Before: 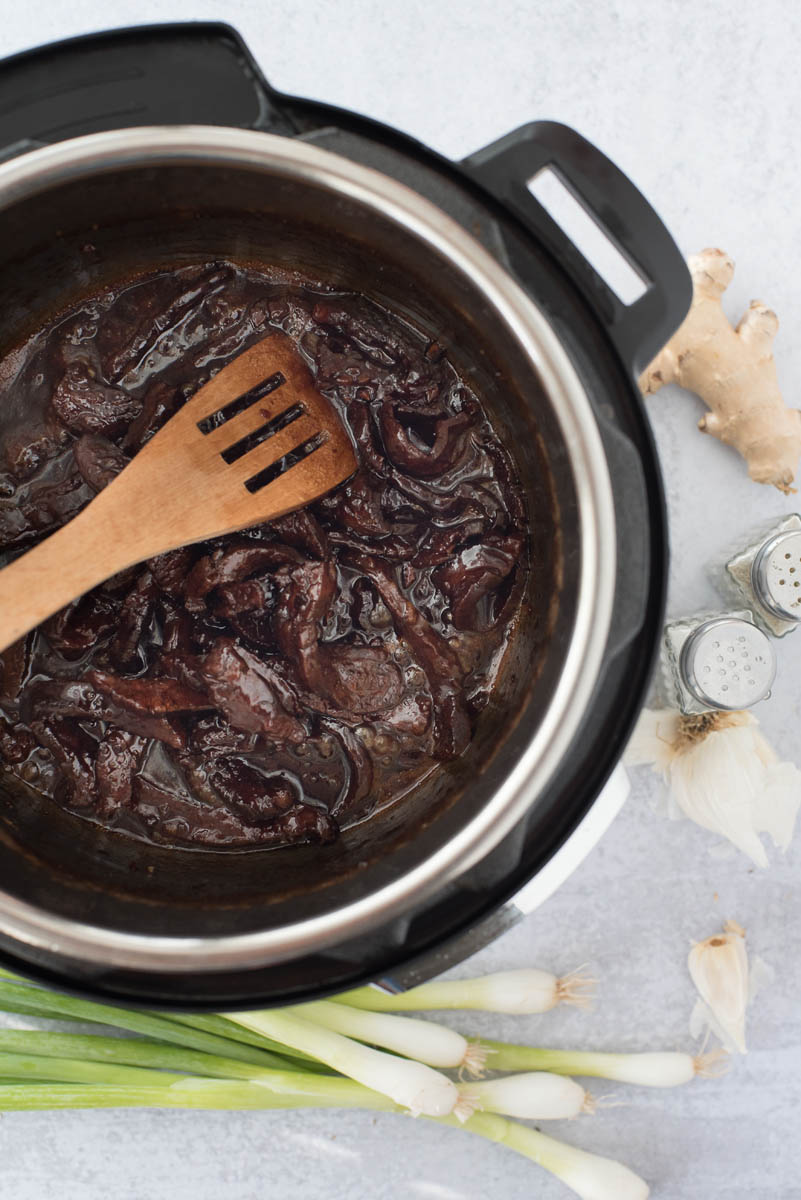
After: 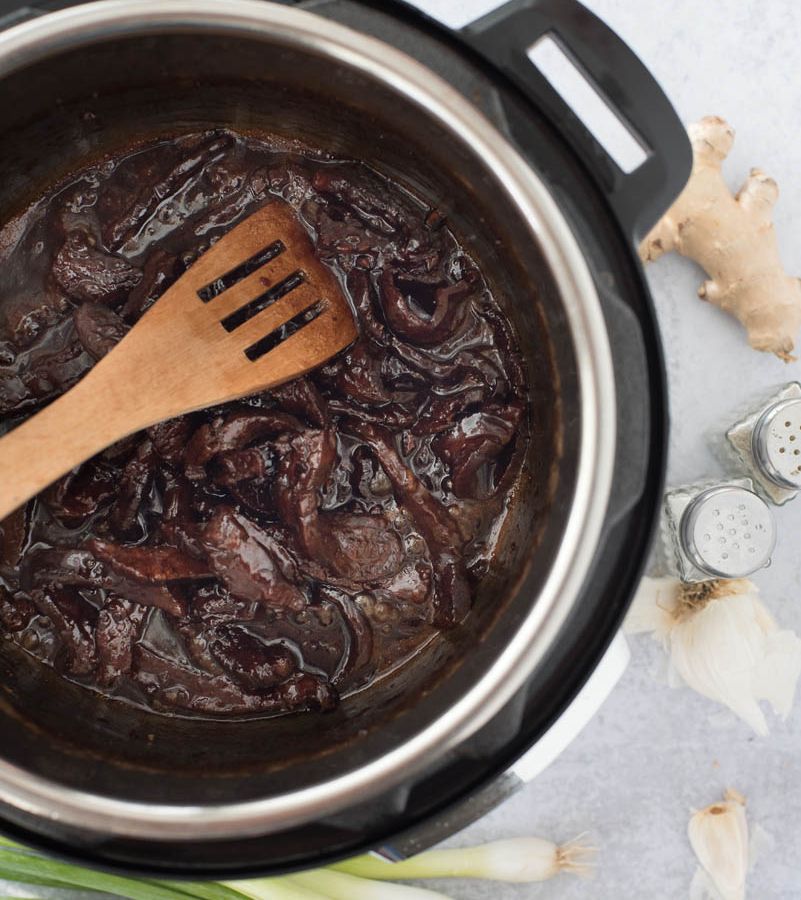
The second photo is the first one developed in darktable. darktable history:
crop: top 11.038%, bottom 13.962%
tone equalizer: on, module defaults
